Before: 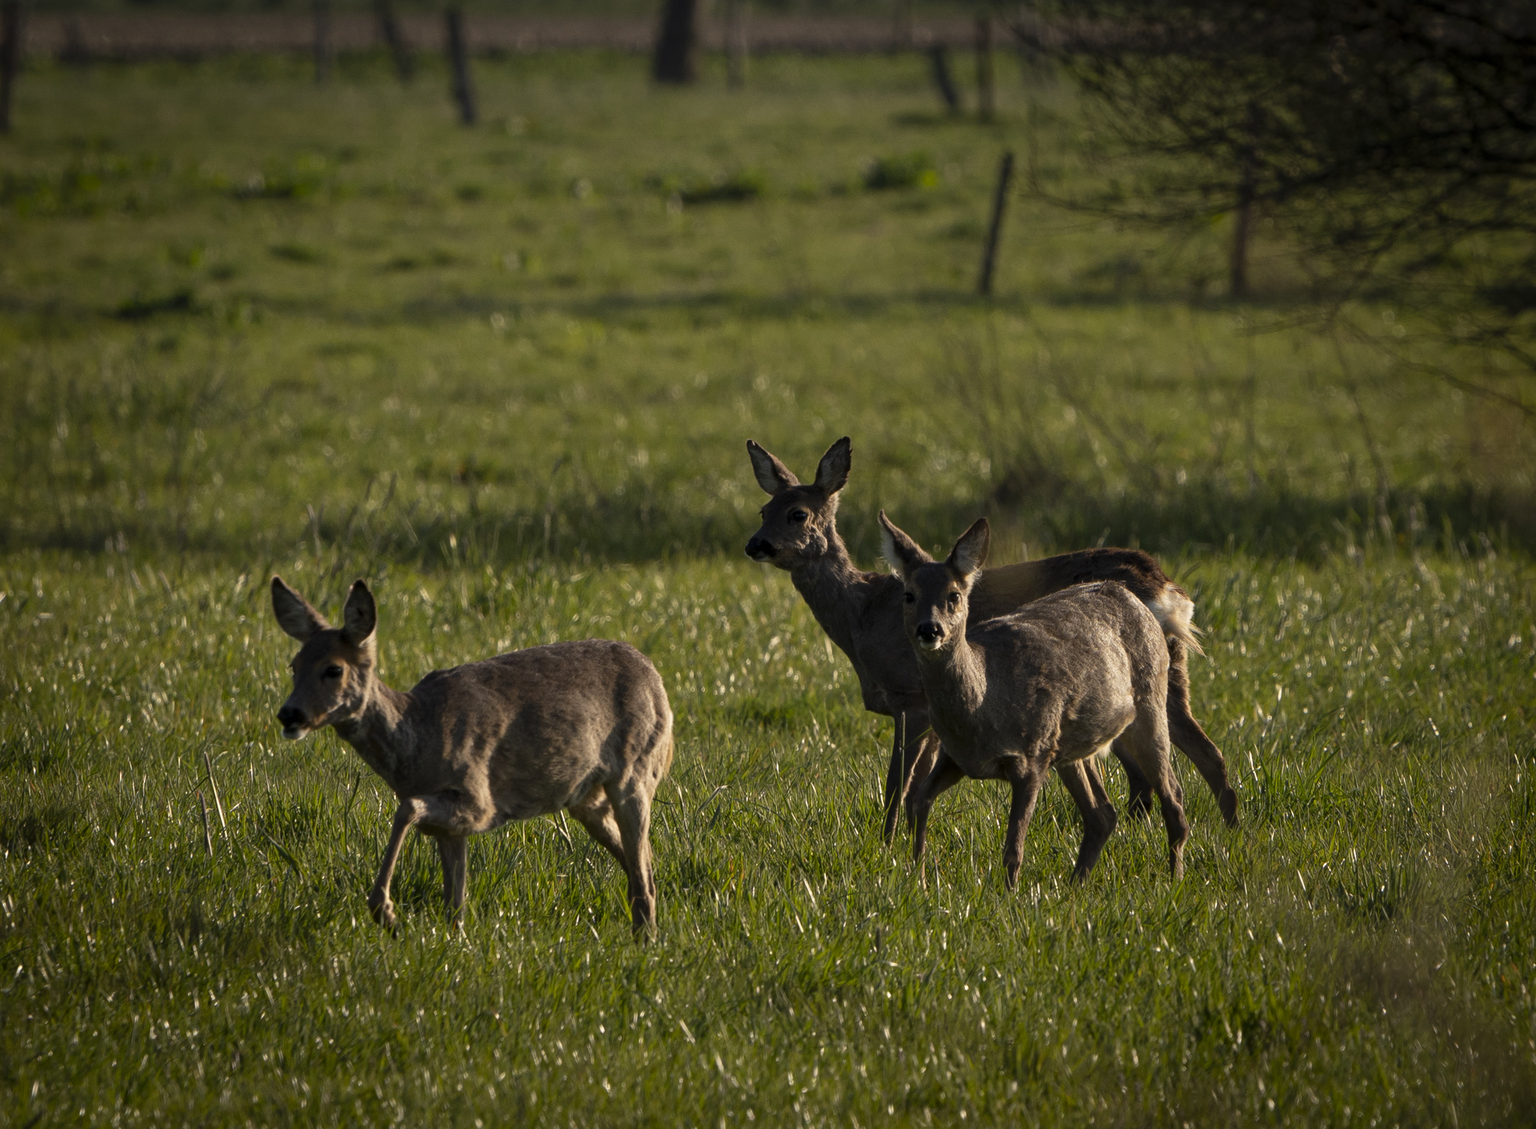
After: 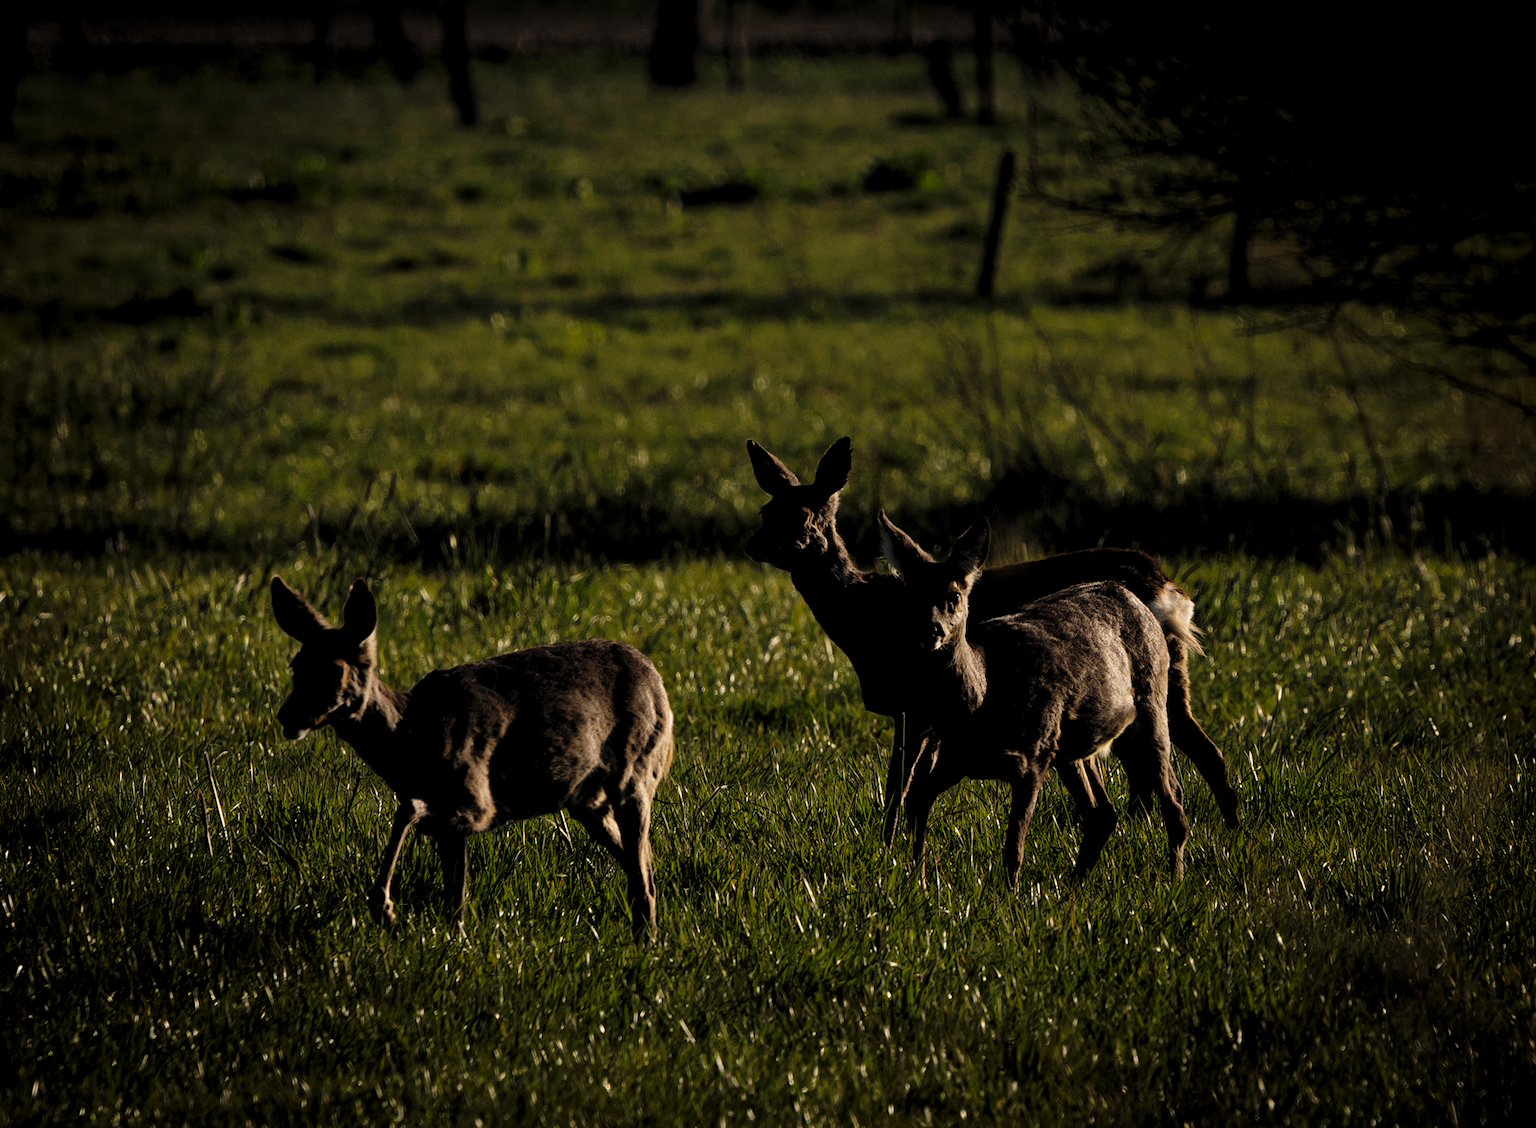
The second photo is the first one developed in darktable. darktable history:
levels: levels [0.116, 0.574, 1]
base curve: curves: ch0 [(0, 0) (0.073, 0.04) (0.157, 0.139) (0.492, 0.492) (0.758, 0.758) (1, 1)], preserve colors none
